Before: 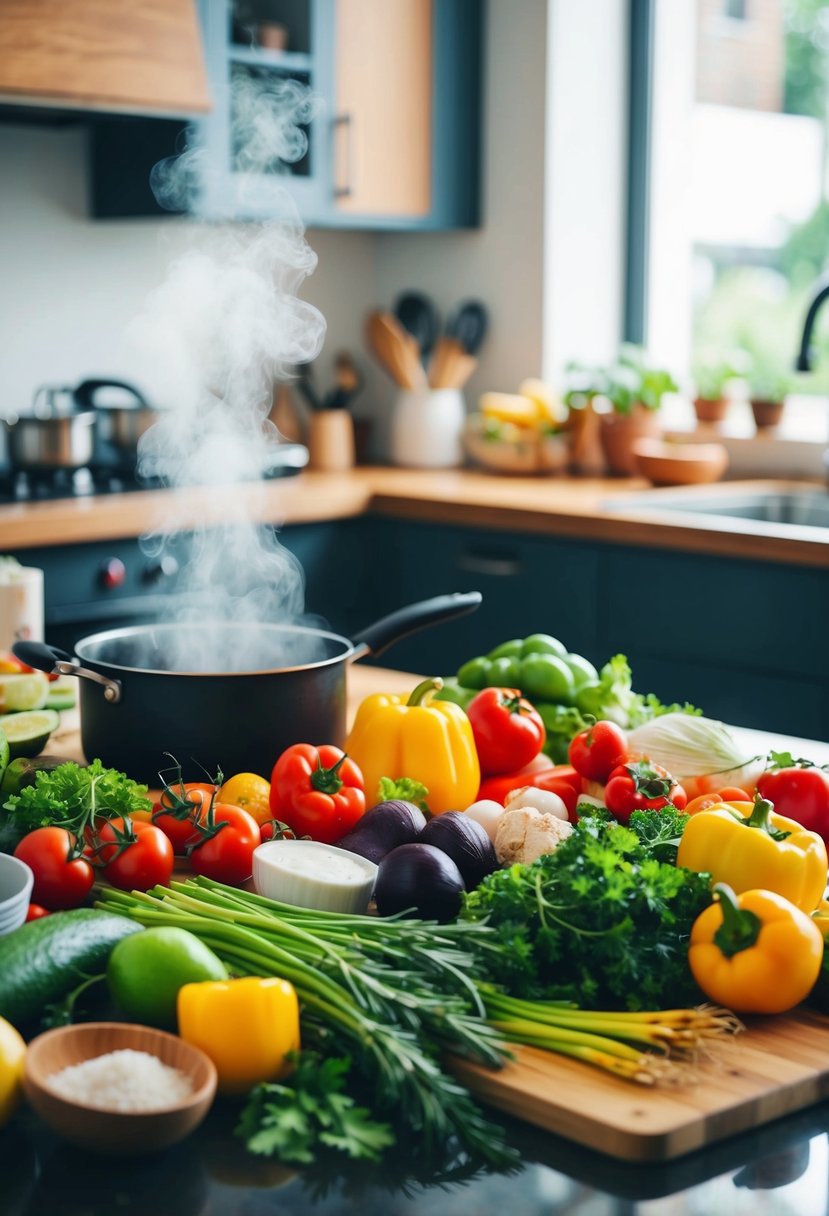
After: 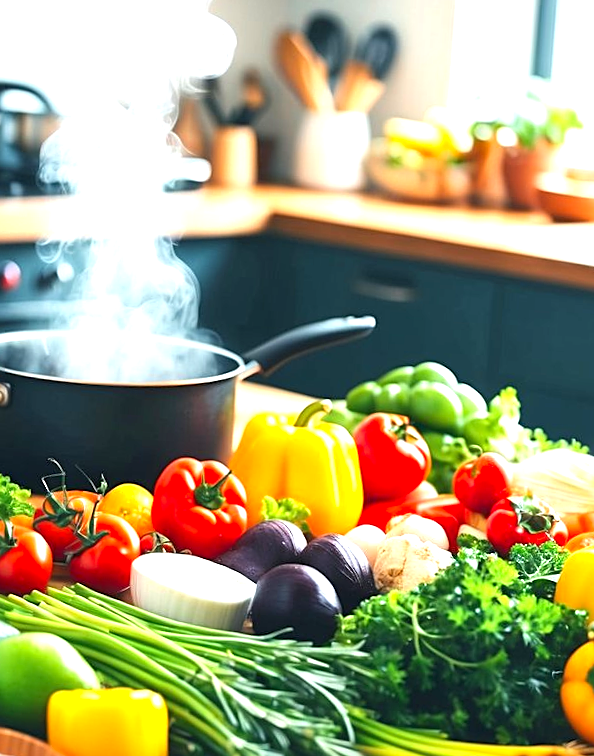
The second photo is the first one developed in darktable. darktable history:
color zones: curves: ch1 [(0, 0.525) (0.143, 0.556) (0.286, 0.52) (0.429, 0.5) (0.571, 0.5) (0.714, 0.5) (0.857, 0.503) (1, 0.525)]
crop and rotate: angle -3.37°, left 9.79%, top 20.73%, right 12.42%, bottom 11.82%
sharpen: on, module defaults
exposure: black level correction 0, exposure 1.2 EV, compensate exposure bias true, compensate highlight preservation false
